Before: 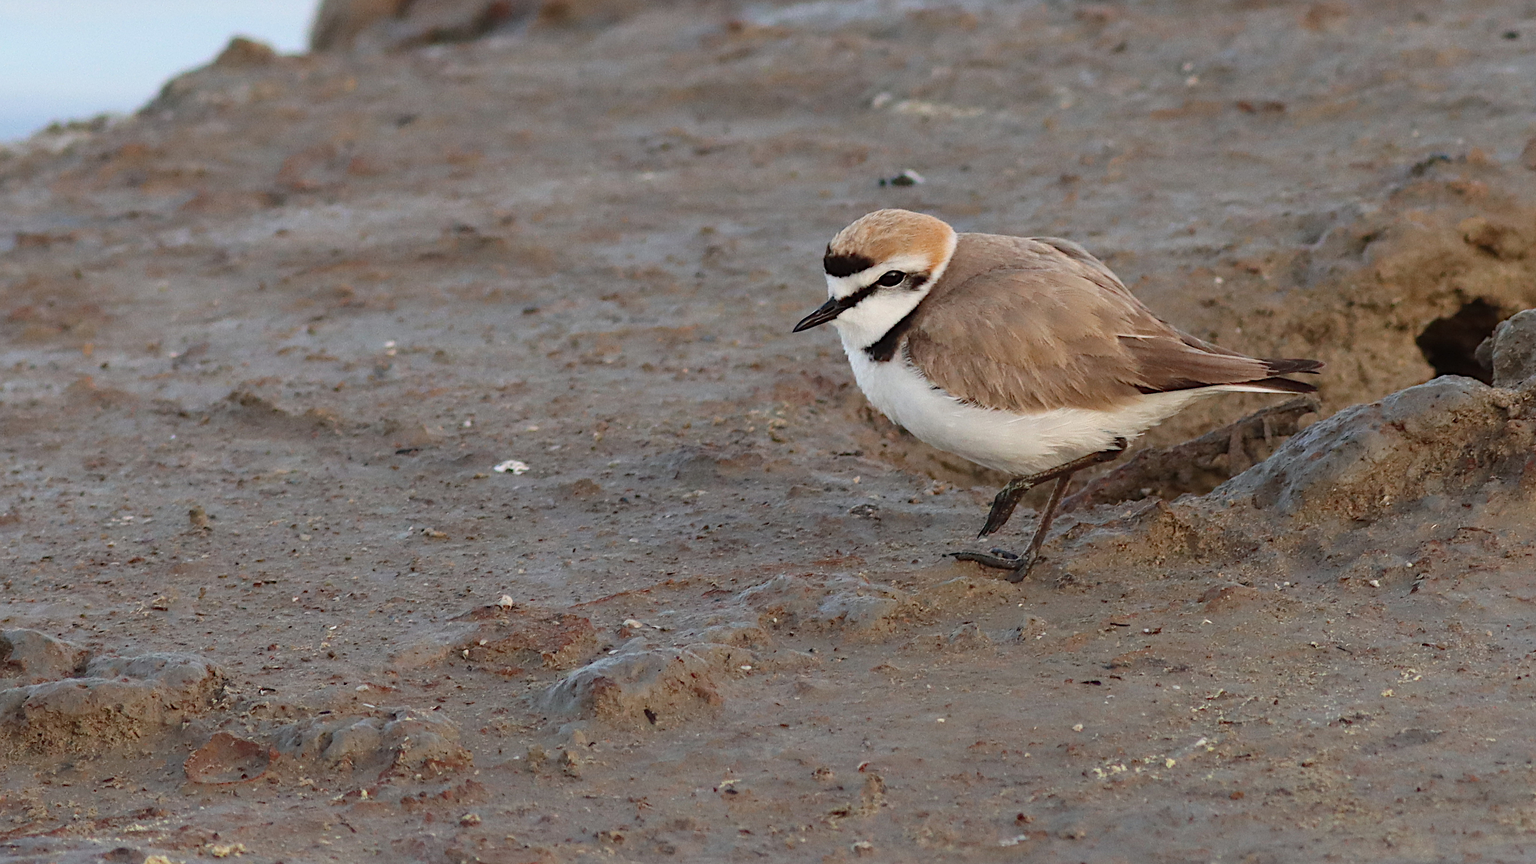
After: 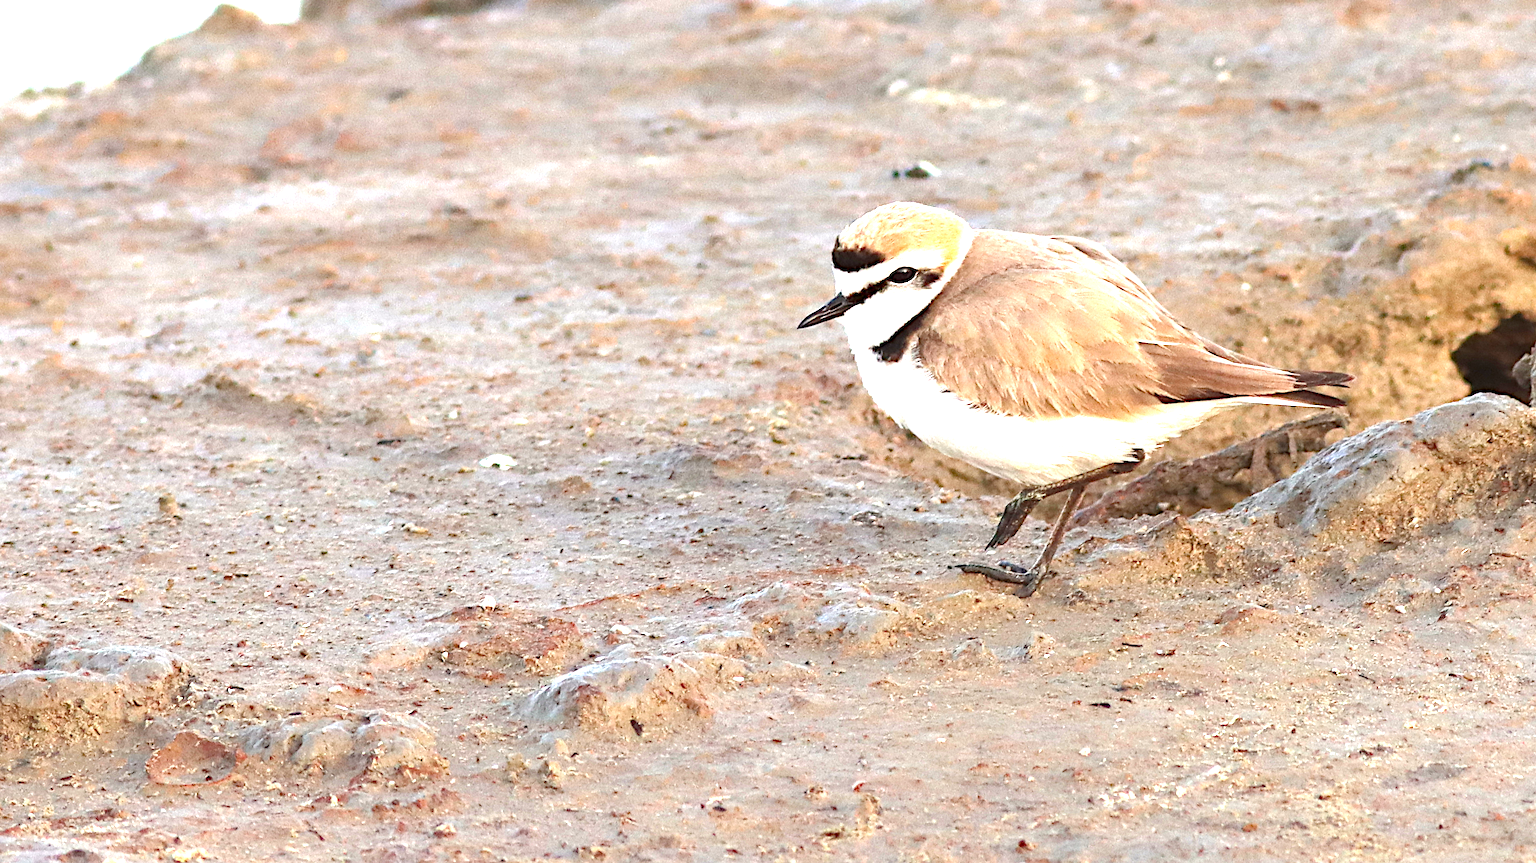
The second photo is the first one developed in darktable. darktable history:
haze removal: compatibility mode true, adaptive false
exposure: exposure 2.024 EV, compensate highlight preservation false
crop and rotate: angle -1.61°
